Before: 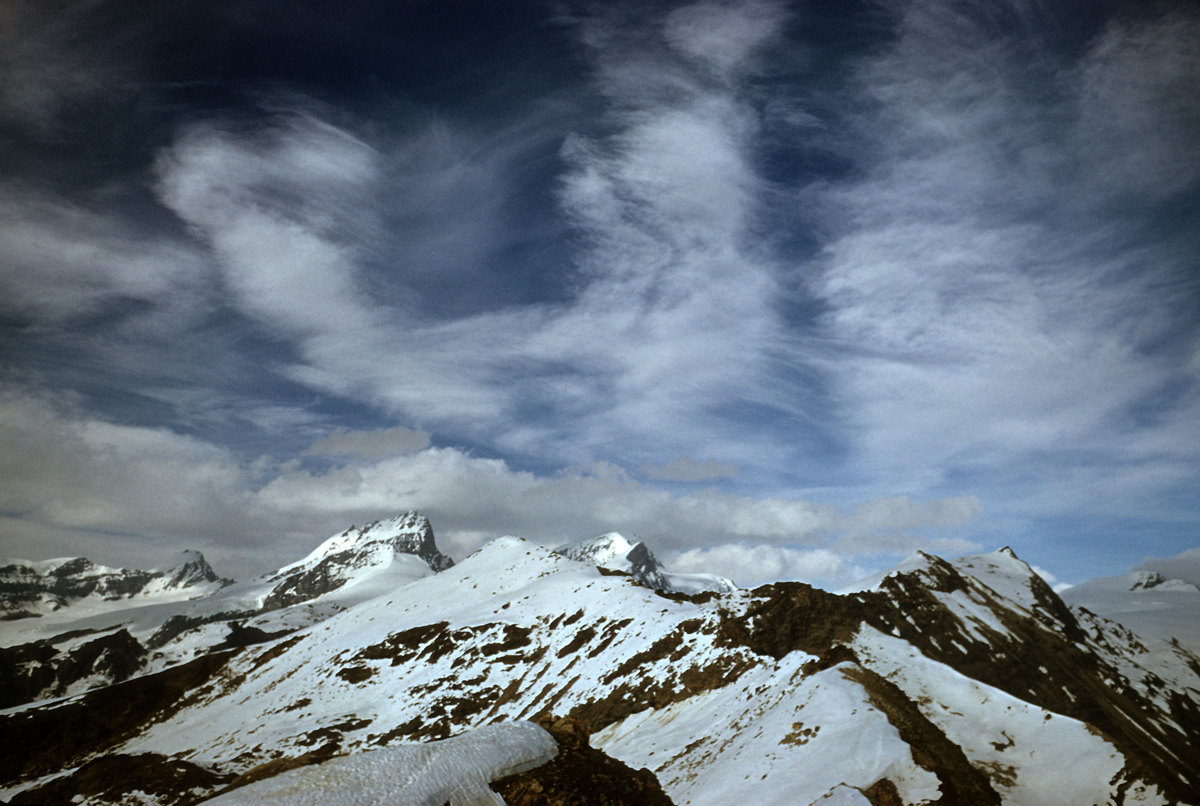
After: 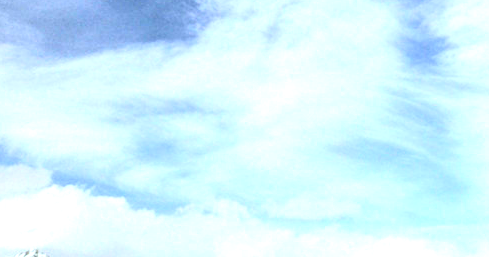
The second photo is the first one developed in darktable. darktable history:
exposure: black level correction 0.001, exposure 1.737 EV, compensate highlight preservation false
crop: left 31.649%, top 32.624%, right 27.584%, bottom 35.423%
contrast brightness saturation: contrast 0.202, brightness 0.167, saturation 0.215
